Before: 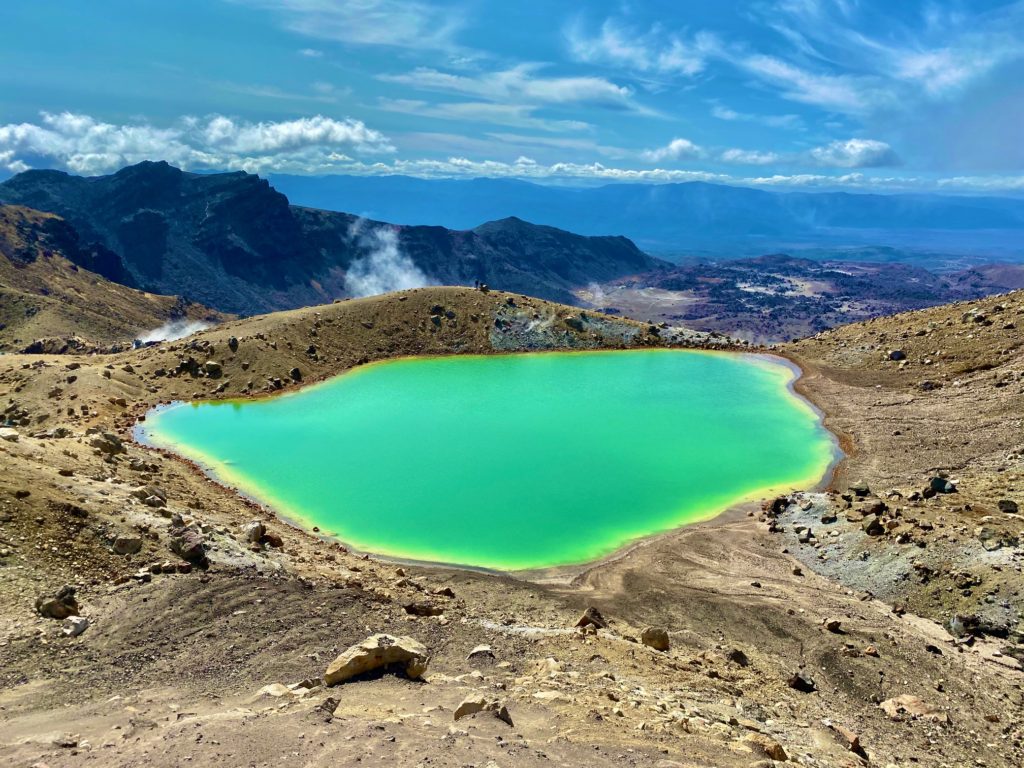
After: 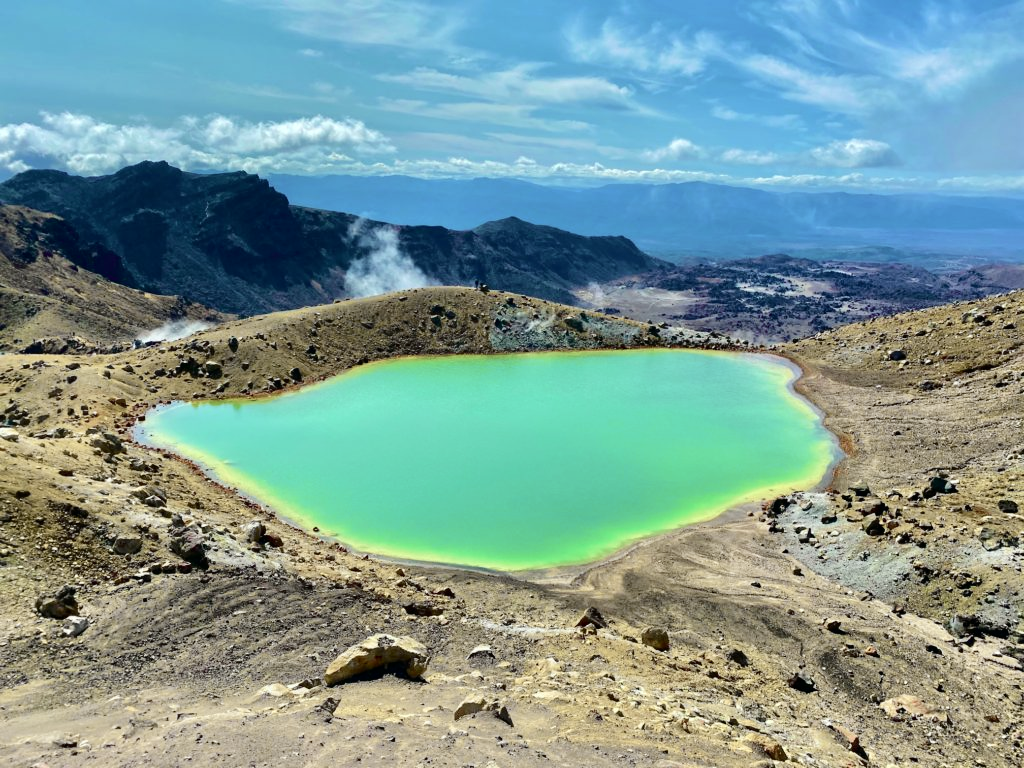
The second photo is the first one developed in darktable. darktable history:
tone curve: curves: ch0 [(0, 0) (0.081, 0.044) (0.185, 0.145) (0.283, 0.273) (0.405, 0.449) (0.495, 0.554) (0.686, 0.743) (0.826, 0.853) (0.978, 0.988)]; ch1 [(0, 0) (0.147, 0.166) (0.321, 0.362) (0.371, 0.402) (0.423, 0.426) (0.479, 0.472) (0.505, 0.497) (0.521, 0.506) (0.551, 0.546) (0.586, 0.571) (0.625, 0.638) (0.68, 0.715) (1, 1)]; ch2 [(0, 0) (0.346, 0.378) (0.404, 0.427) (0.502, 0.498) (0.531, 0.517) (0.547, 0.526) (0.582, 0.571) (0.629, 0.626) (0.717, 0.678) (1, 1)], color space Lab, independent channels, preserve colors none
